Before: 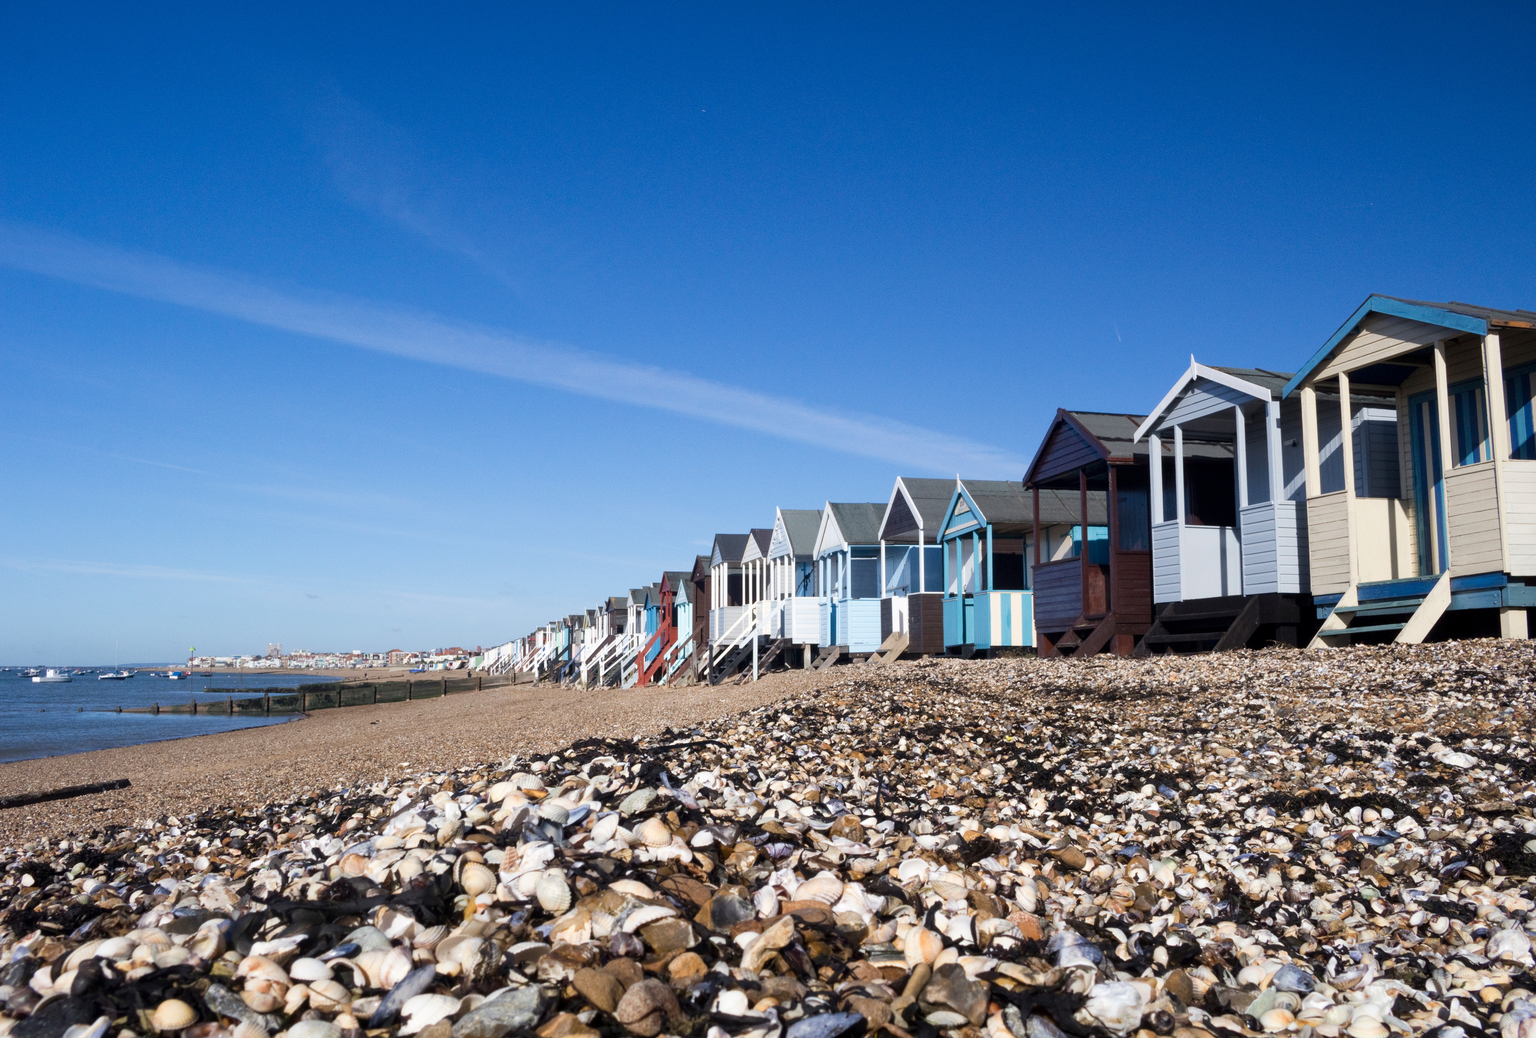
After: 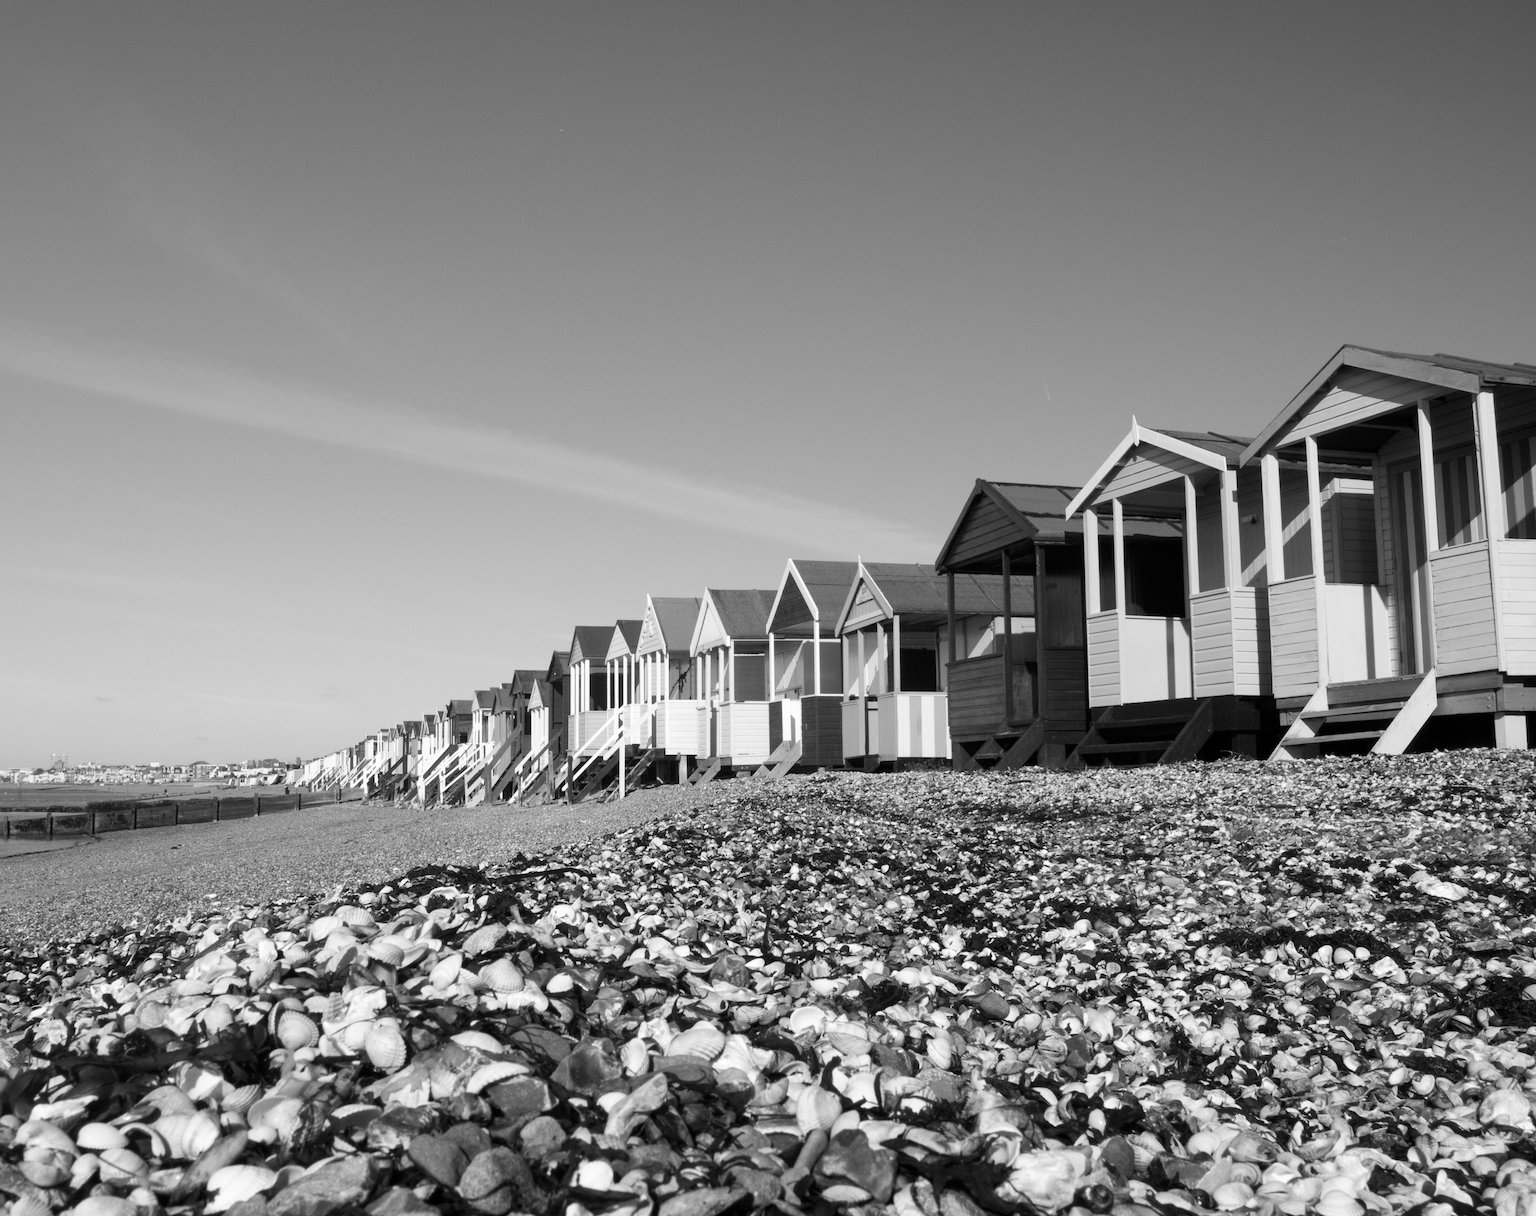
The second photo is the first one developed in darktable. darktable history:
tone equalizer: edges refinement/feathering 500, mask exposure compensation -1.57 EV, preserve details no
crop and rotate: left 14.638%
color calibration: output gray [0.31, 0.36, 0.33, 0], illuminant Planckian (black body), x 0.376, y 0.374, temperature 4115.65 K
